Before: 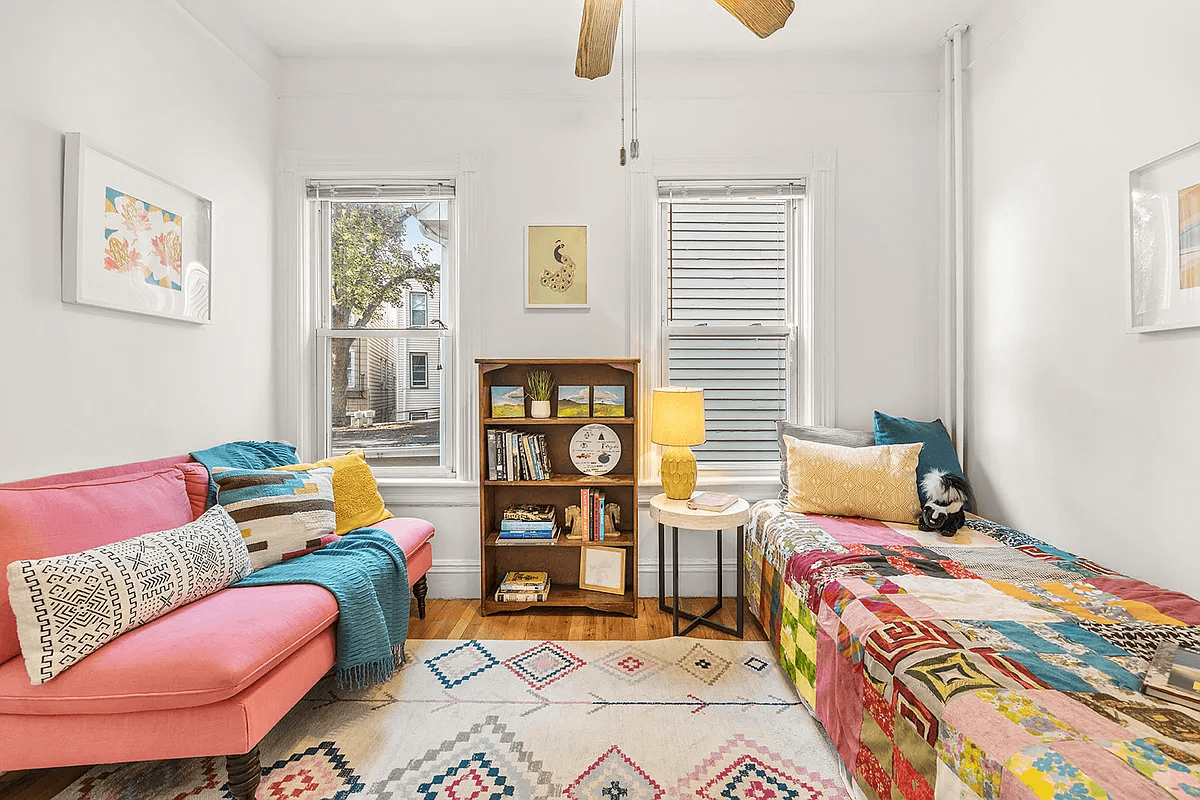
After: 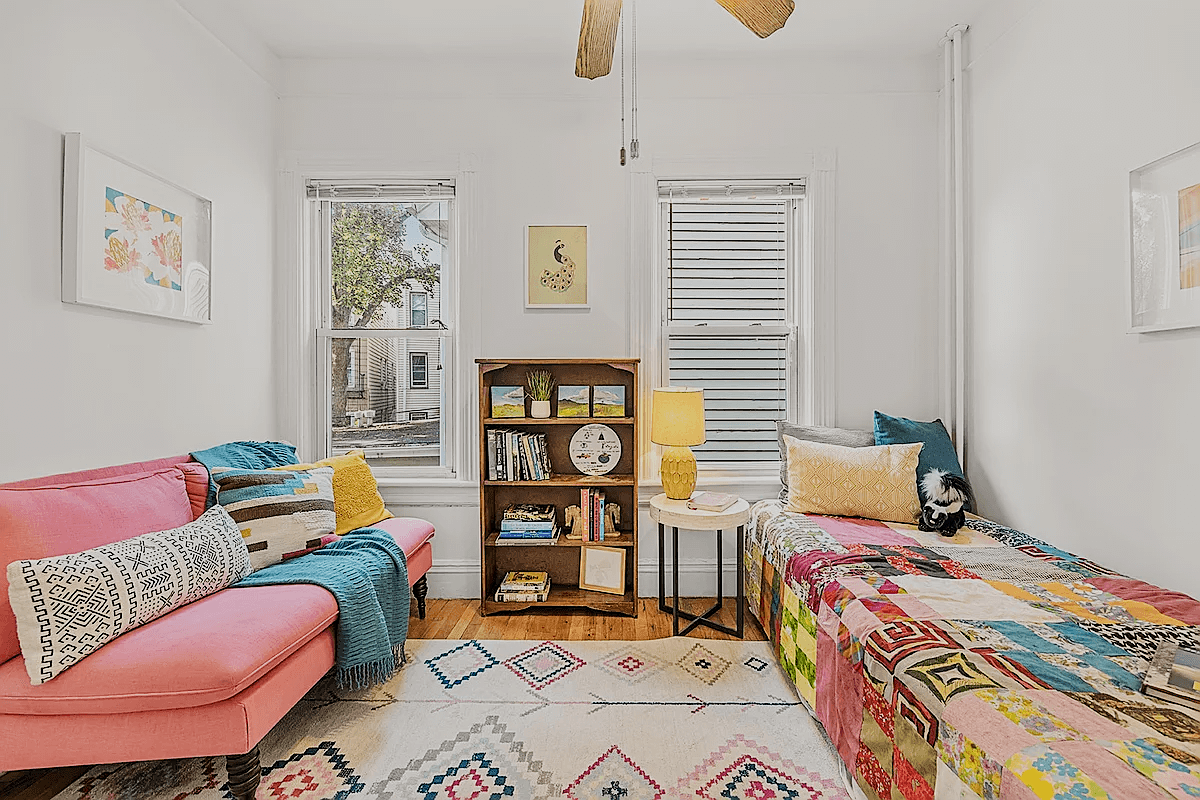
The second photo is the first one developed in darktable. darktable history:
sharpen: on, module defaults
filmic rgb: black relative exposure -7.65 EV, white relative exposure 4.56 EV, hardness 3.61
white balance: emerald 1
